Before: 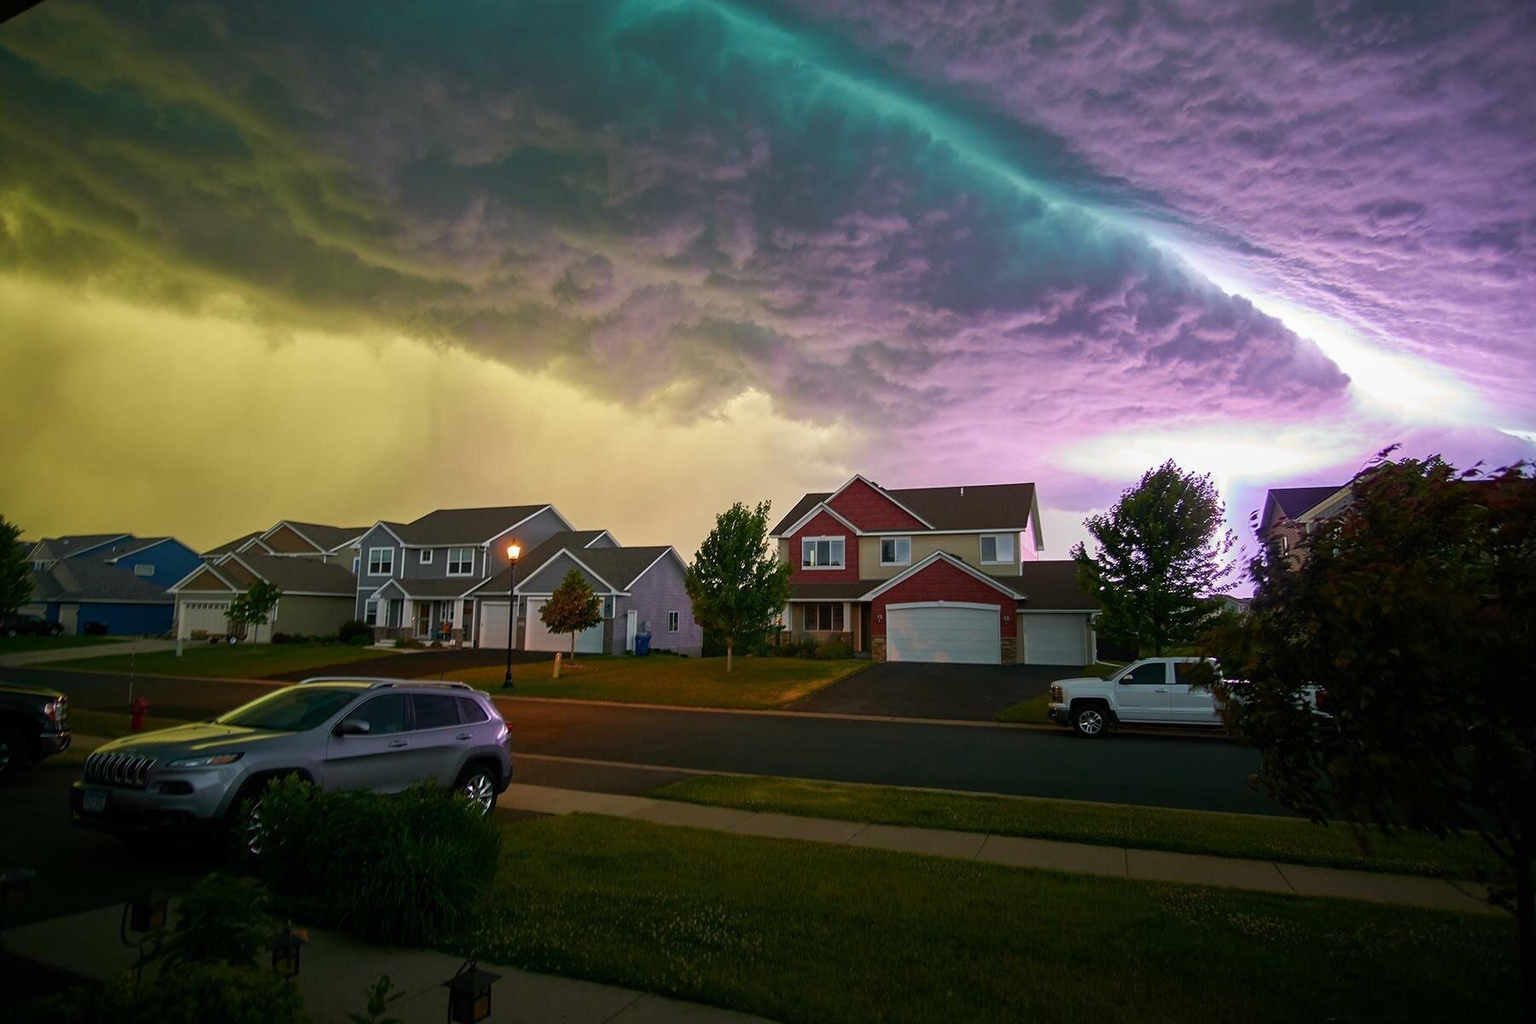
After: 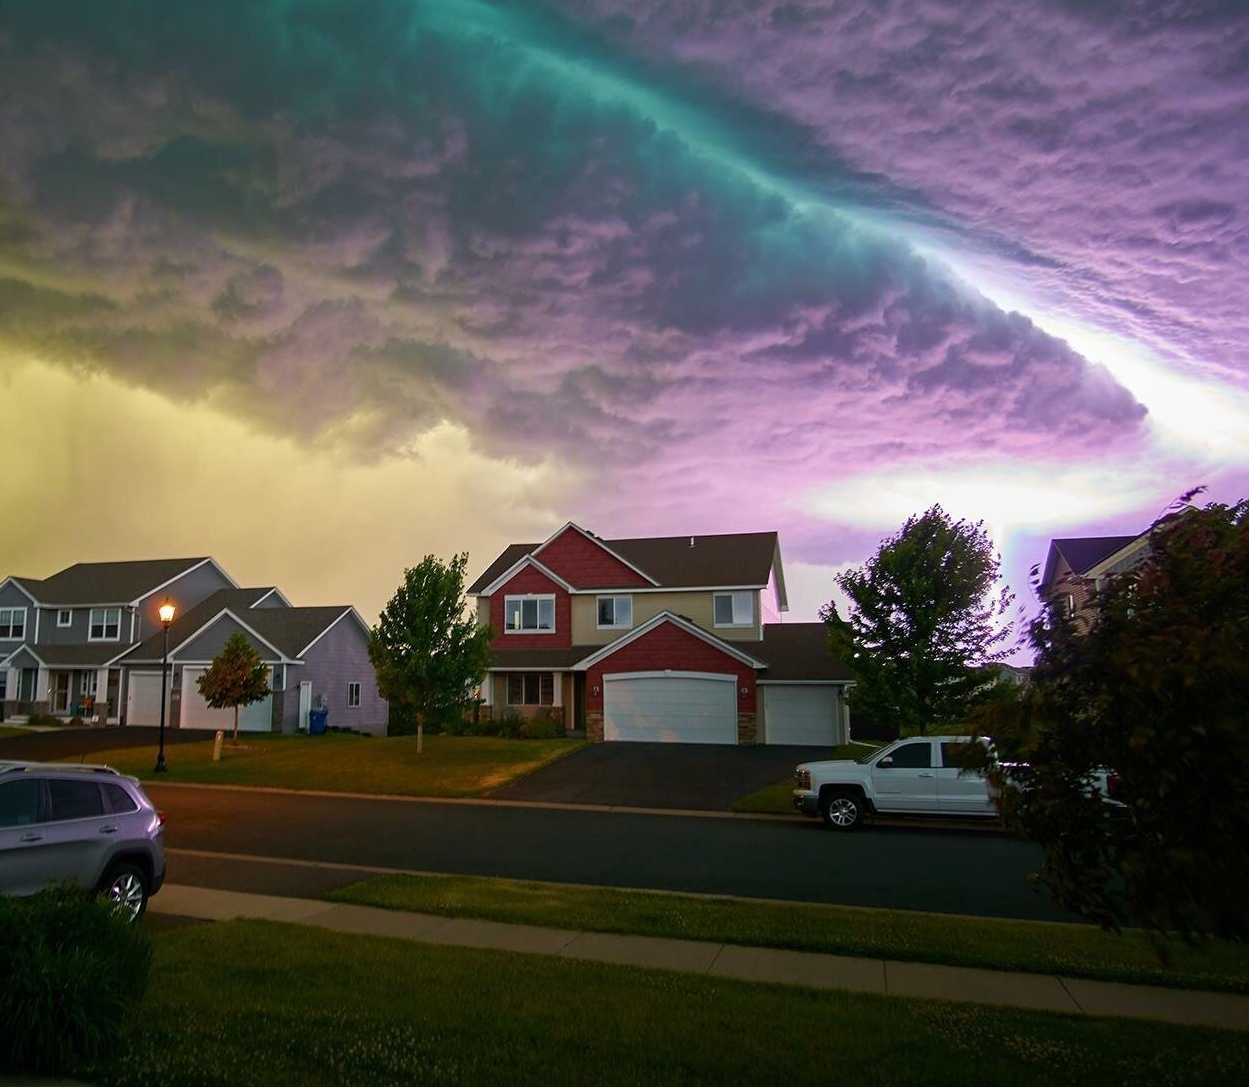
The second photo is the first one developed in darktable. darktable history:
crop and rotate: left 24.189%, top 2.888%, right 6.394%, bottom 6.527%
